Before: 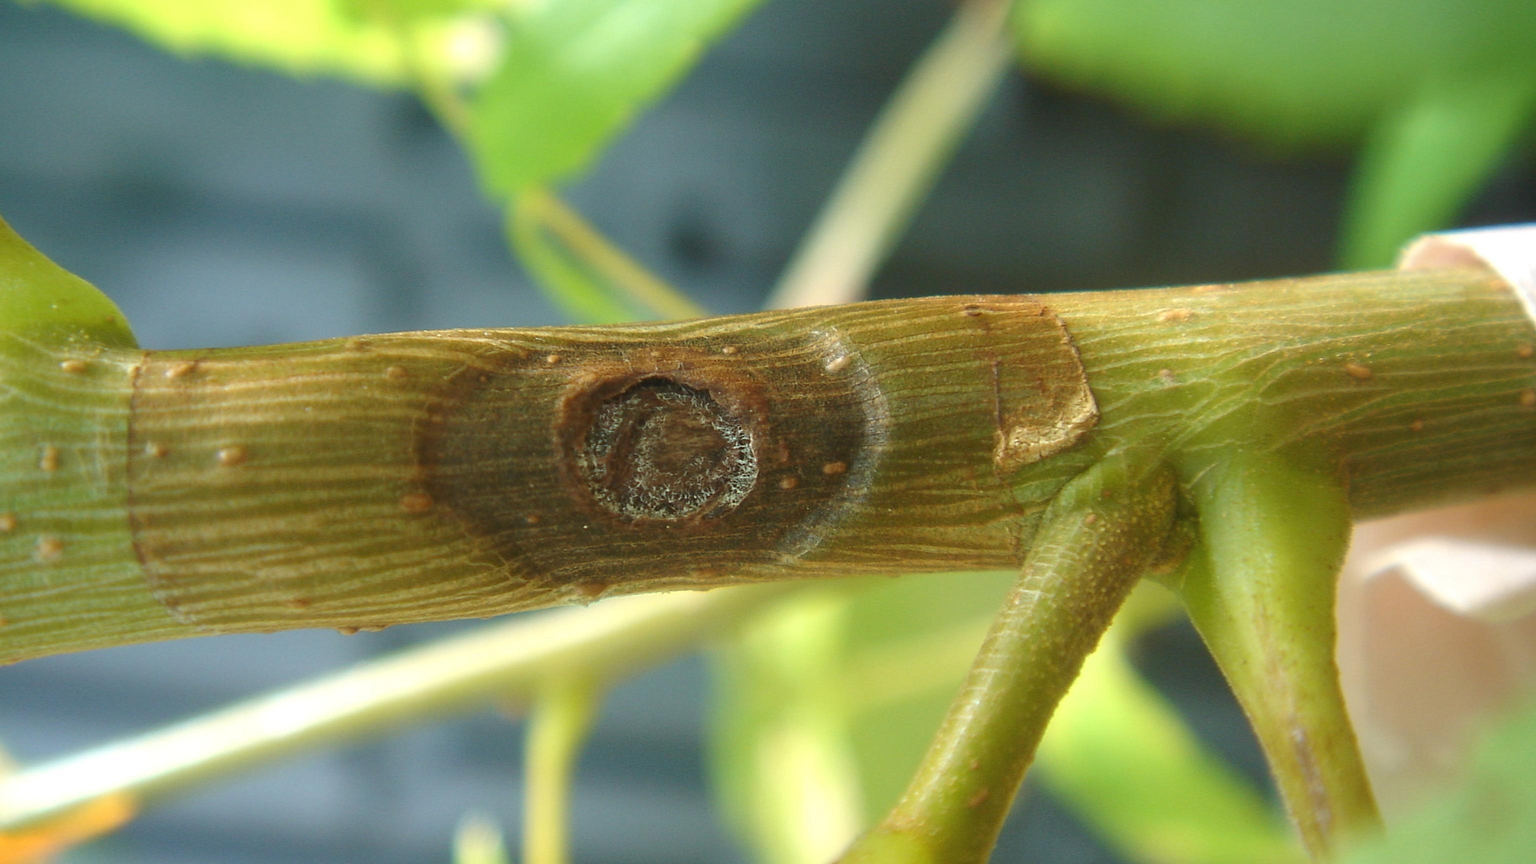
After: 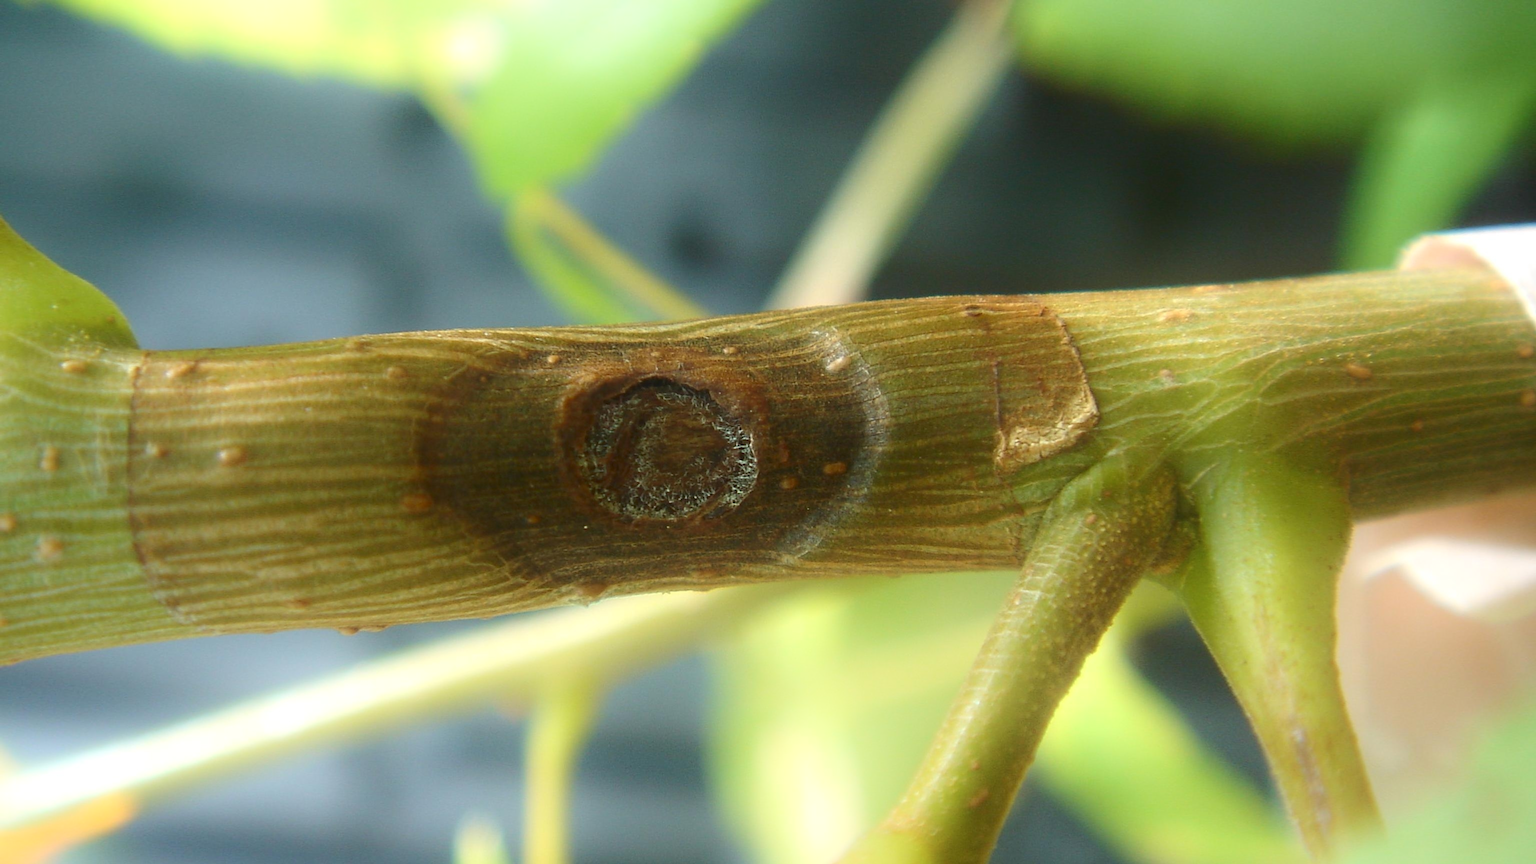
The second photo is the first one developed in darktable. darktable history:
shadows and highlights: shadows -89.5, highlights 88.41, soften with gaussian
